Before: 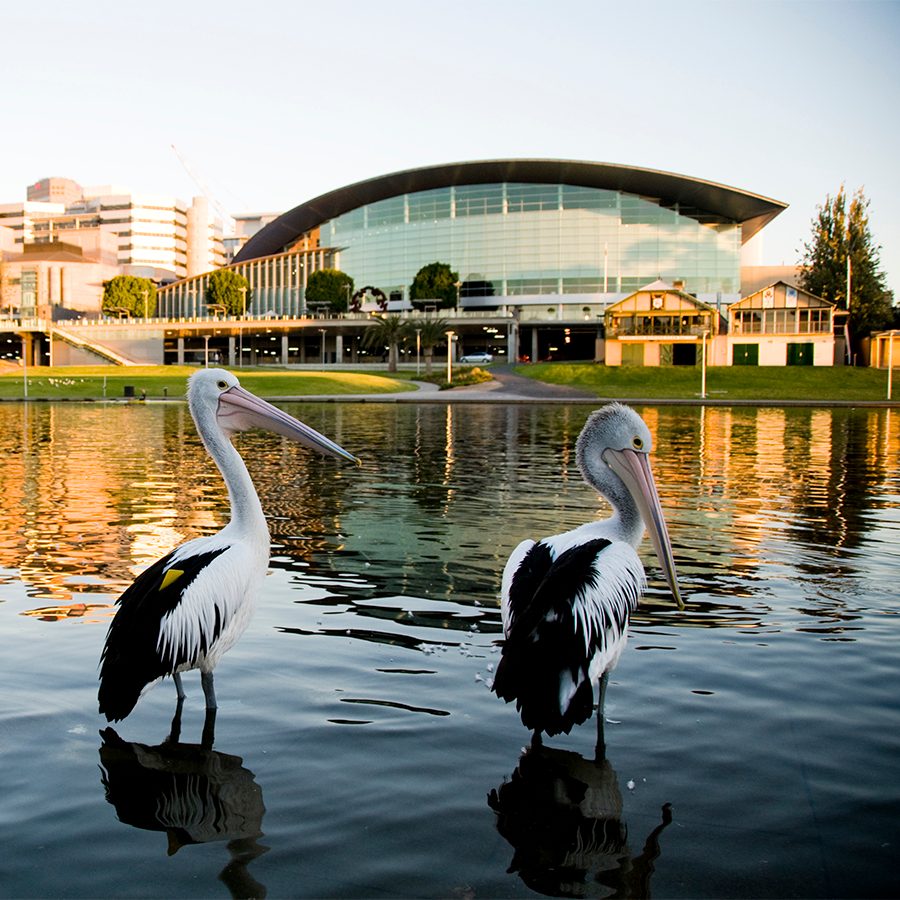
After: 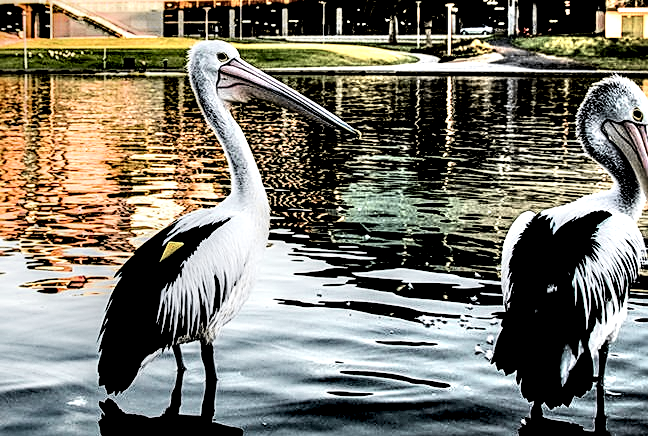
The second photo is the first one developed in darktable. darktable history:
filmic rgb: black relative exposure -3.21 EV, white relative exposure 7.02 EV, hardness 1.46, contrast 1.35
exposure: black level correction -0.014, exposure -0.193 EV, compensate highlight preservation false
tone curve: curves: ch0 [(0.003, 0) (0.066, 0.031) (0.163, 0.112) (0.264, 0.238) (0.395, 0.408) (0.517, 0.56) (0.684, 0.734) (0.791, 0.814) (1, 1)]; ch1 [(0, 0) (0.164, 0.115) (0.337, 0.332) (0.39, 0.398) (0.464, 0.461) (0.501, 0.5) (0.507, 0.5) (0.534, 0.532) (0.577, 0.59) (0.652, 0.681) (0.733, 0.749) (0.811, 0.796) (1, 1)]; ch2 [(0, 0) (0.337, 0.382) (0.464, 0.476) (0.501, 0.5) (0.527, 0.54) (0.551, 0.565) (0.6, 0.59) (0.687, 0.675) (1, 1)], color space Lab, independent channels, preserve colors none
local contrast: highlights 115%, shadows 42%, detail 293%
contrast equalizer: octaves 7, y [[0.6 ×6], [0.55 ×6], [0 ×6], [0 ×6], [0 ×6]], mix 0.2
sharpen: on, module defaults
crop: top 36.498%, right 27.964%, bottom 14.995%
